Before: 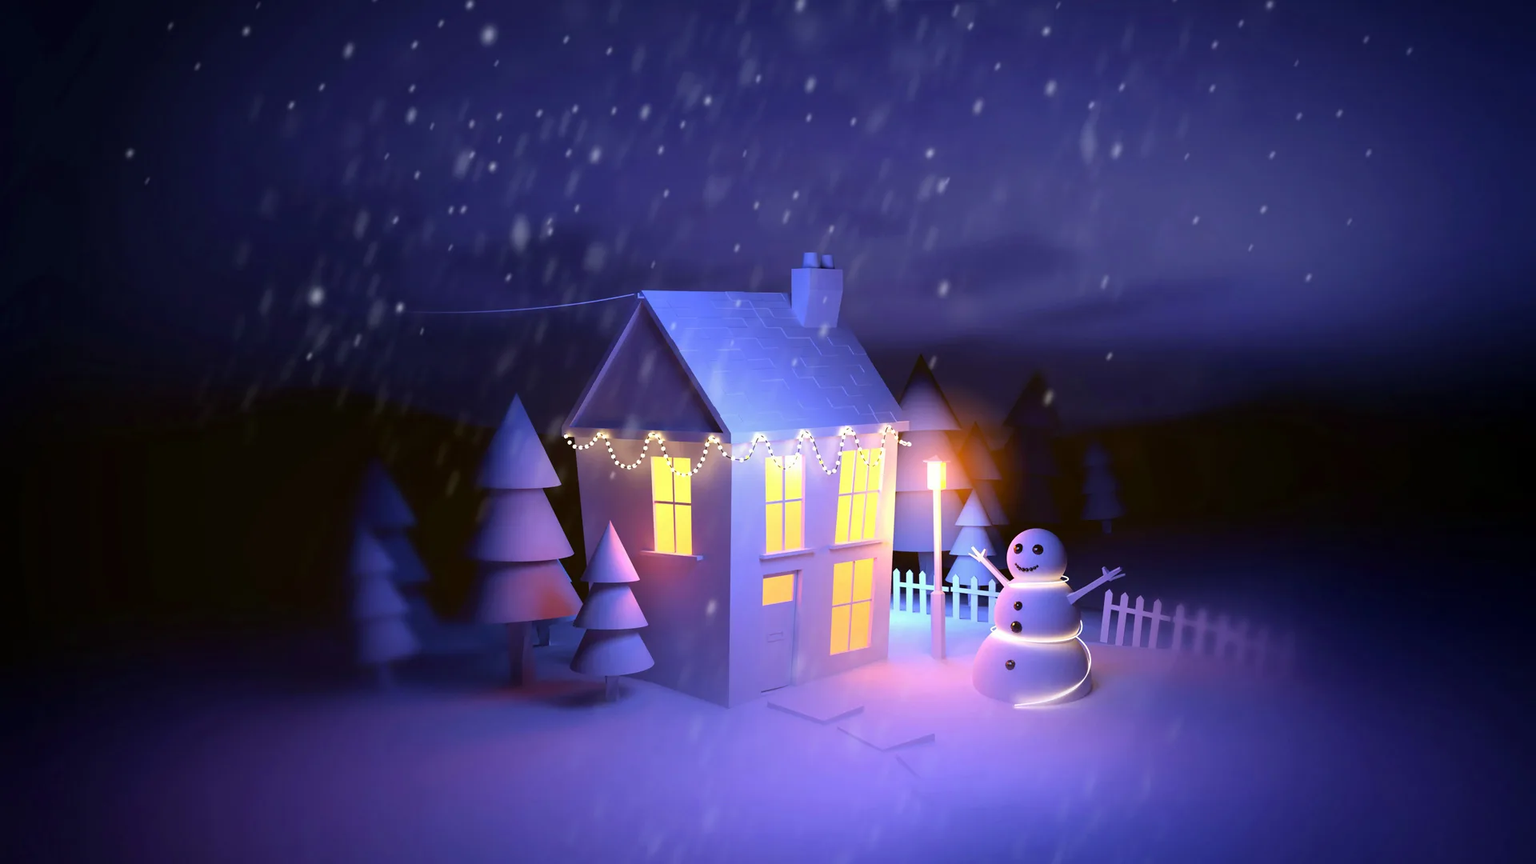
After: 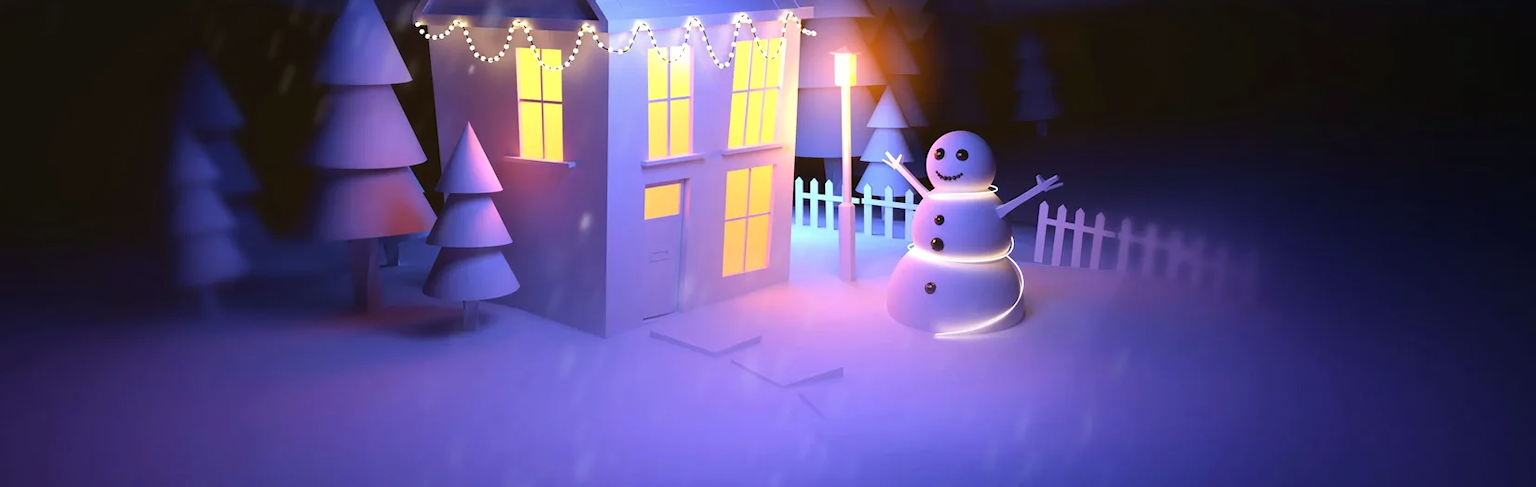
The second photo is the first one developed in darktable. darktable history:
crop and rotate: left 13.306%, top 48.129%, bottom 2.928%
exposure: black level correction -0.003, exposure 0.04 EV, compensate highlight preservation false
